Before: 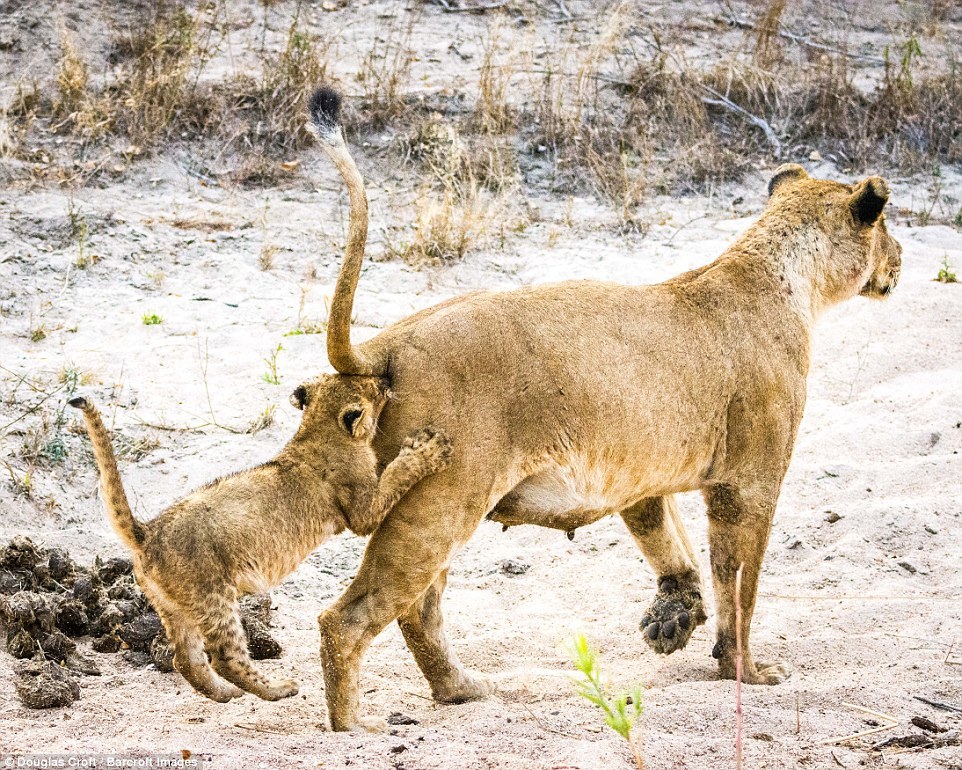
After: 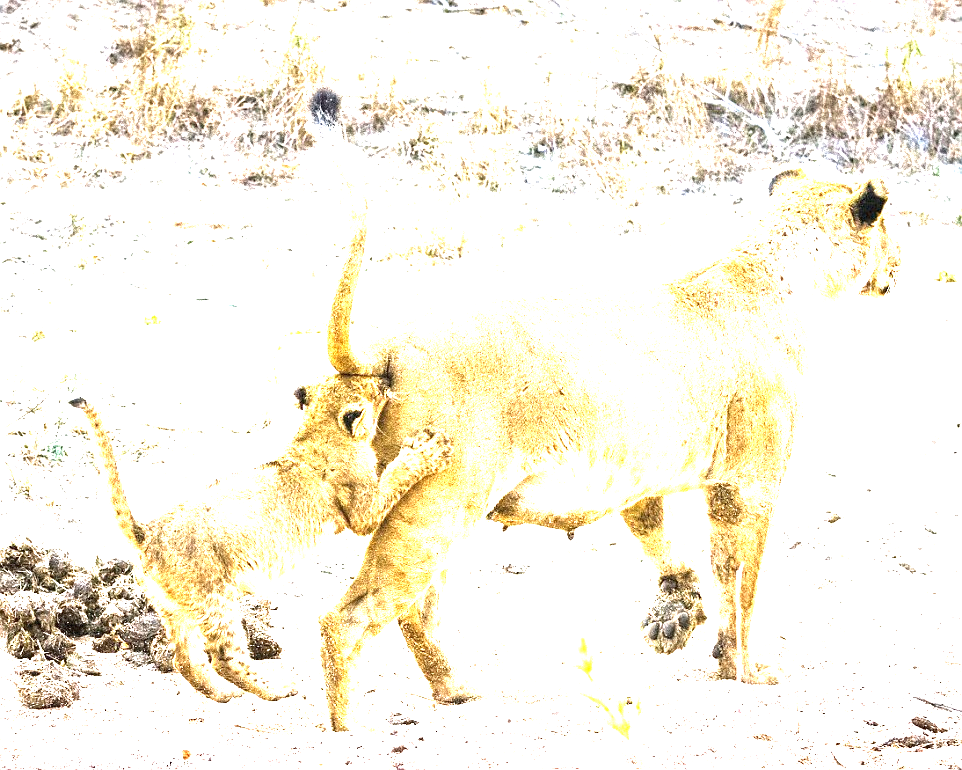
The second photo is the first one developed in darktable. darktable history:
exposure: black level correction 0, exposure 2.321 EV, compensate highlight preservation false
